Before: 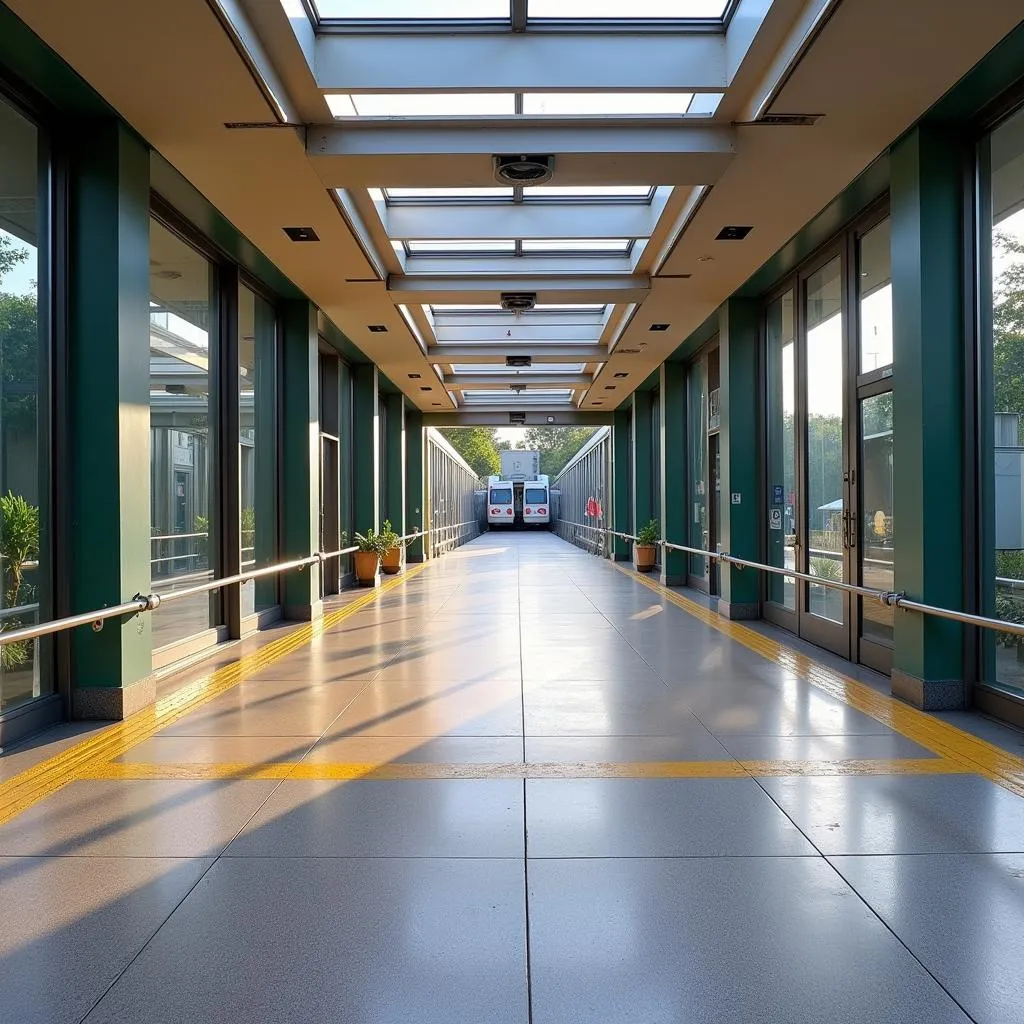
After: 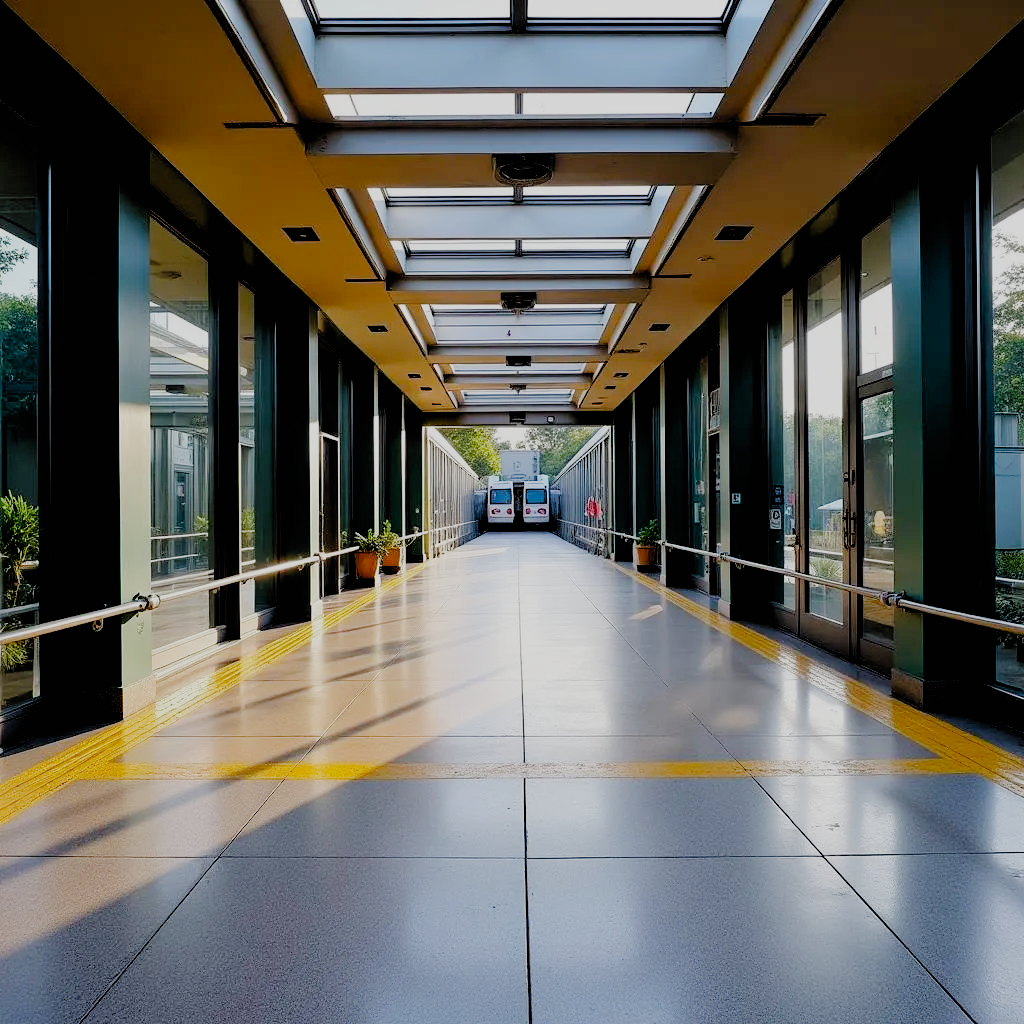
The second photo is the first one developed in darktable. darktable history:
filmic rgb: black relative exposure -2.86 EV, white relative exposure 4.56 EV, threshold 2.95 EV, hardness 1.76, contrast 1.252, add noise in highlights 0, preserve chrominance no, color science v3 (2019), use custom middle-gray values true, contrast in highlights soft, enable highlight reconstruction true
